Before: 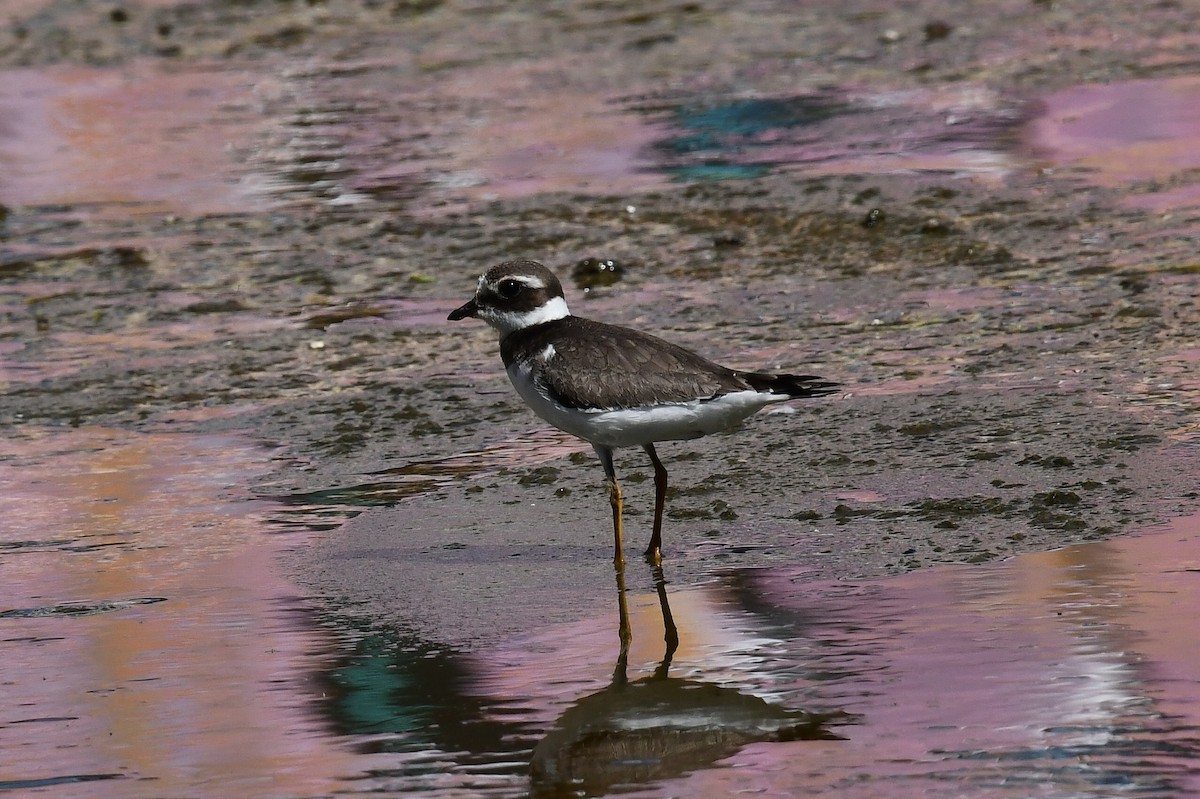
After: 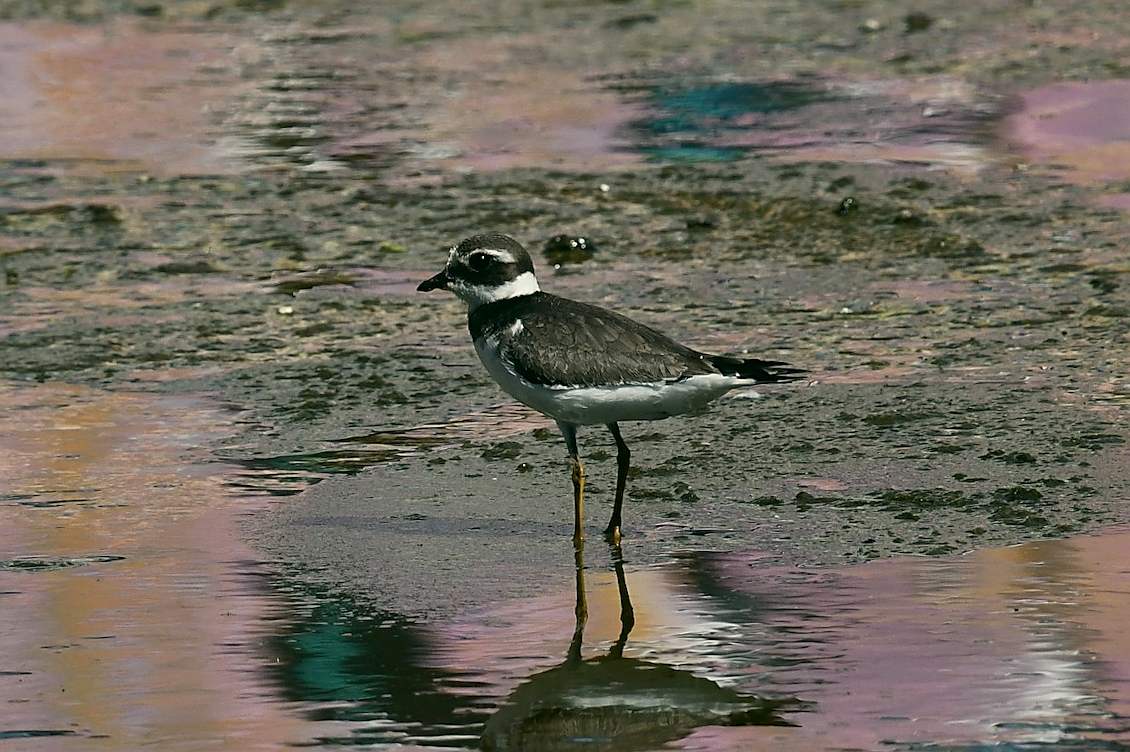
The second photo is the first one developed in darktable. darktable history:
sharpen: on, module defaults
color correction: highlights a* -0.482, highlights b* 9.48, shadows a* -9.48, shadows b* 0.803
crop and rotate: angle -2.38°
